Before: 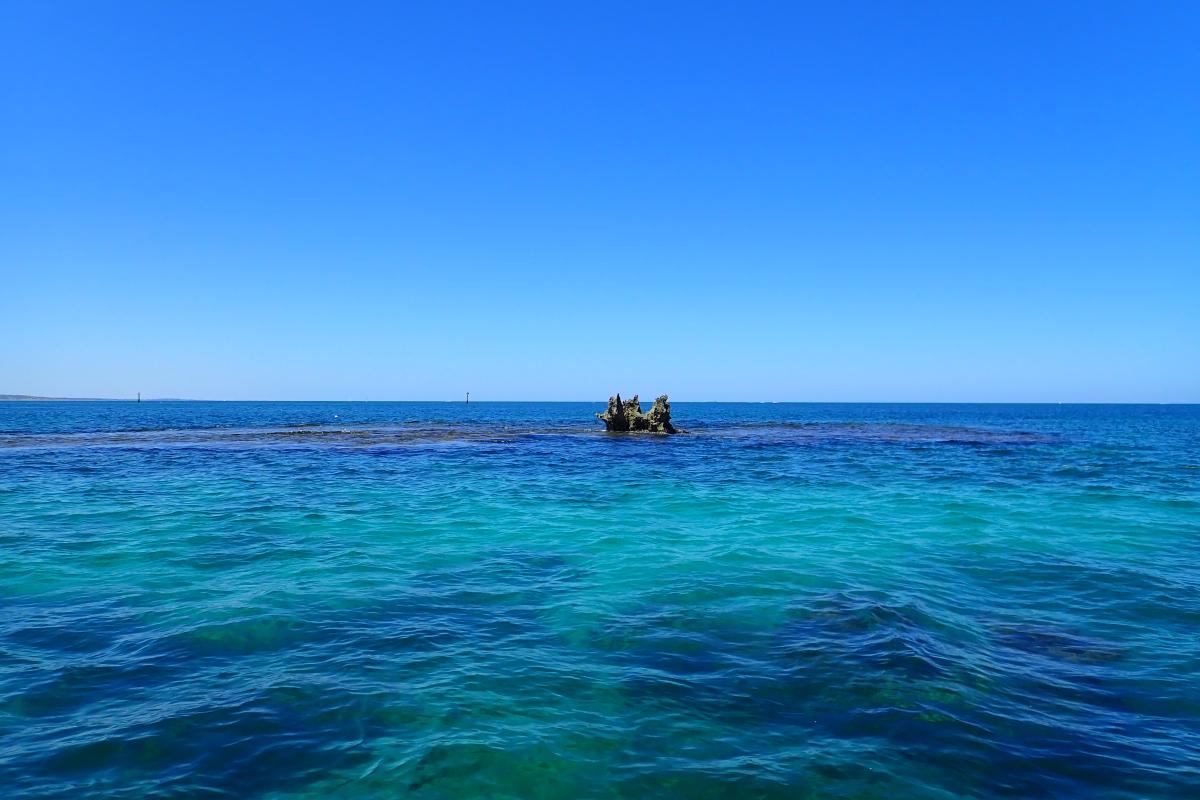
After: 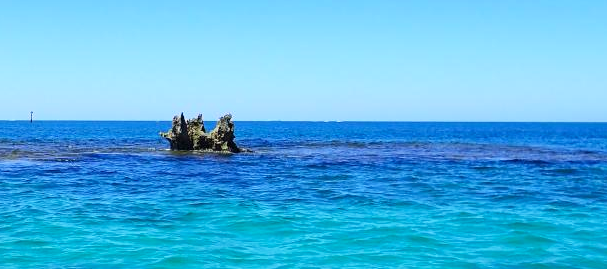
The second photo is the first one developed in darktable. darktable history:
crop: left 36.37%, top 35.225%, right 12.986%, bottom 31.037%
base curve: curves: ch0 [(0, 0) (0.688, 0.865) (1, 1)], preserve colors none
